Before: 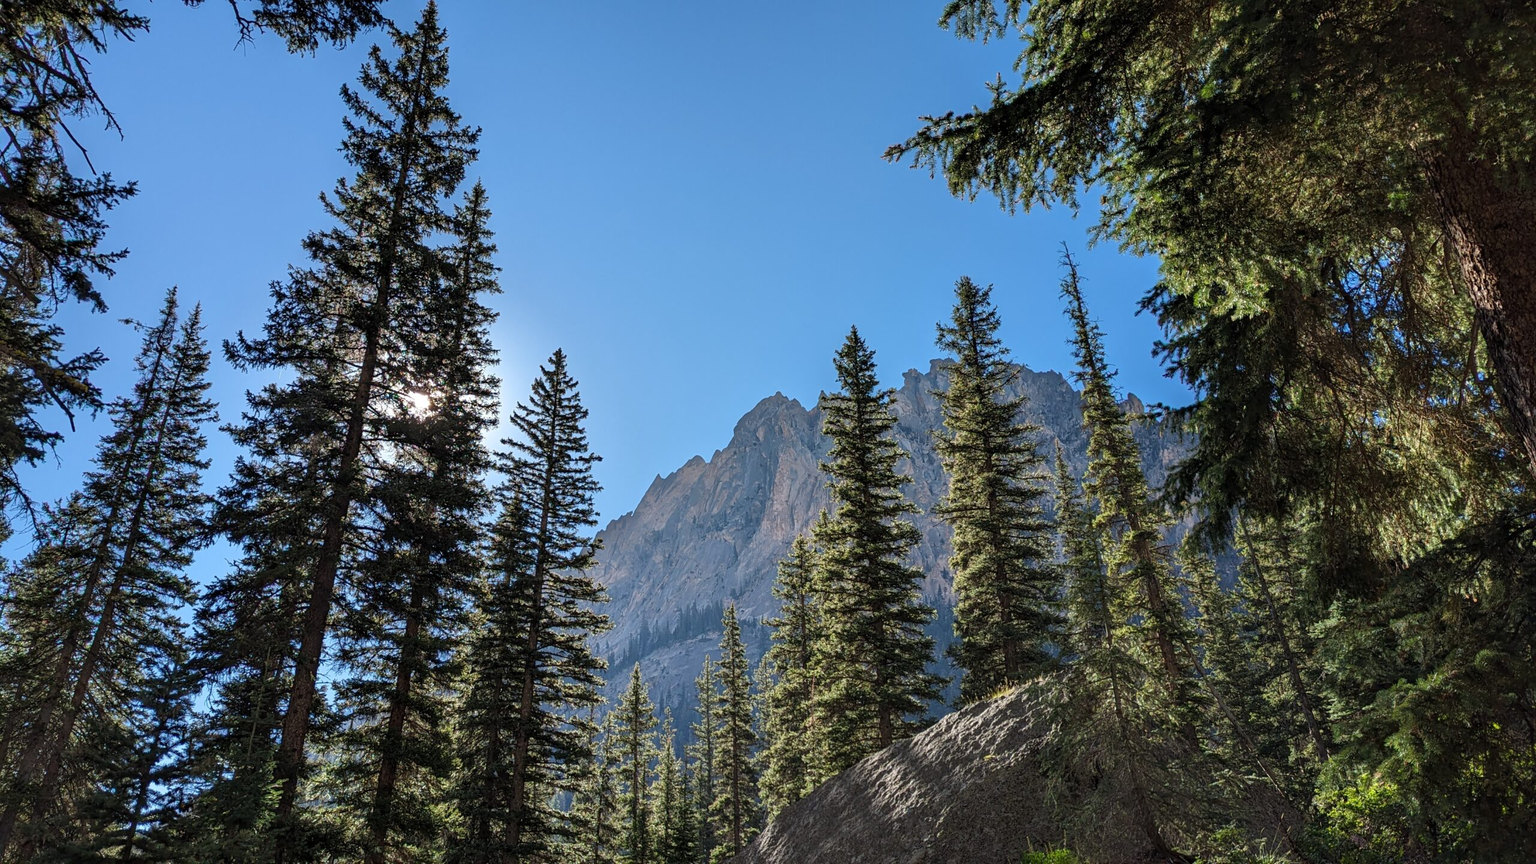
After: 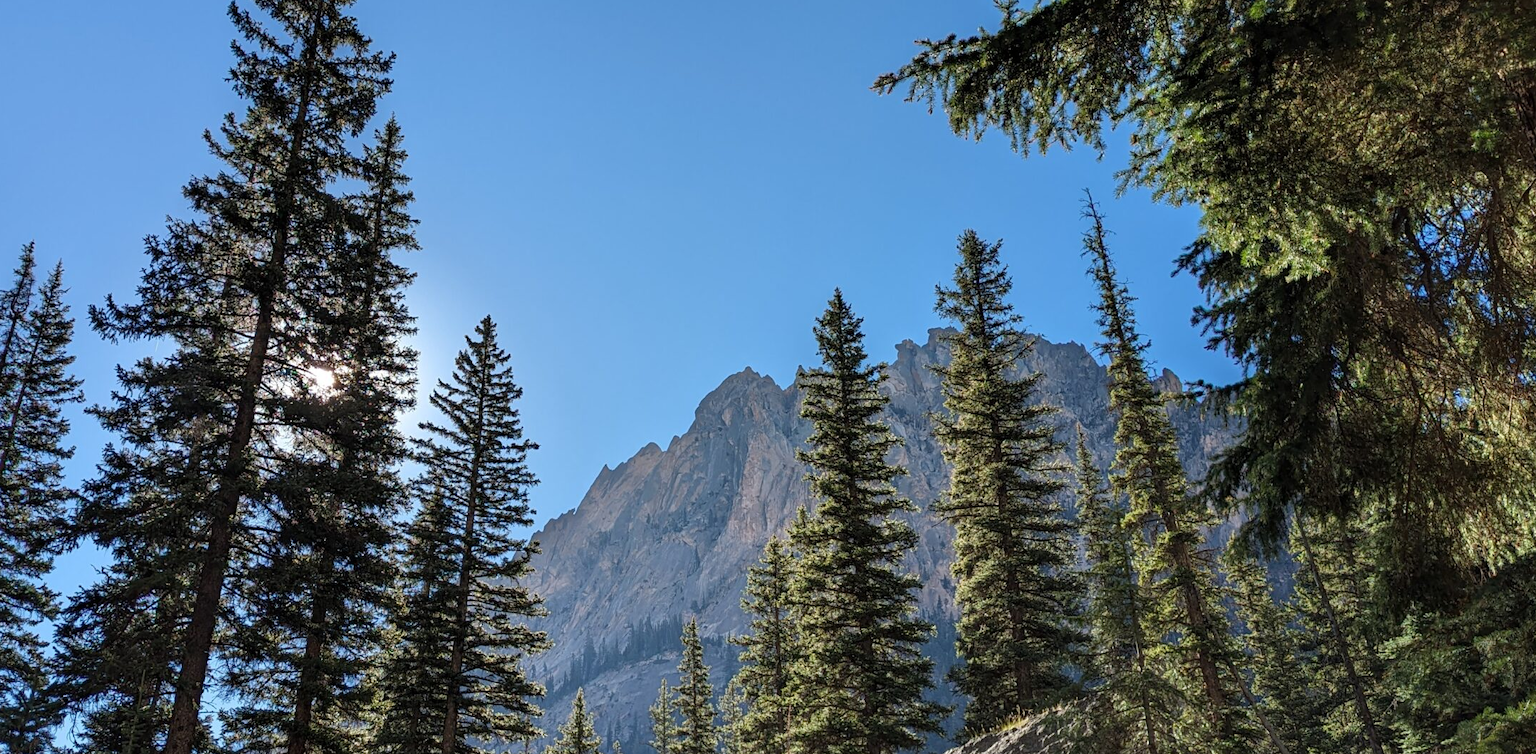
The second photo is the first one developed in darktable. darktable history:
crop and rotate: left 9.652%, top 9.621%, right 6.059%, bottom 16.769%
